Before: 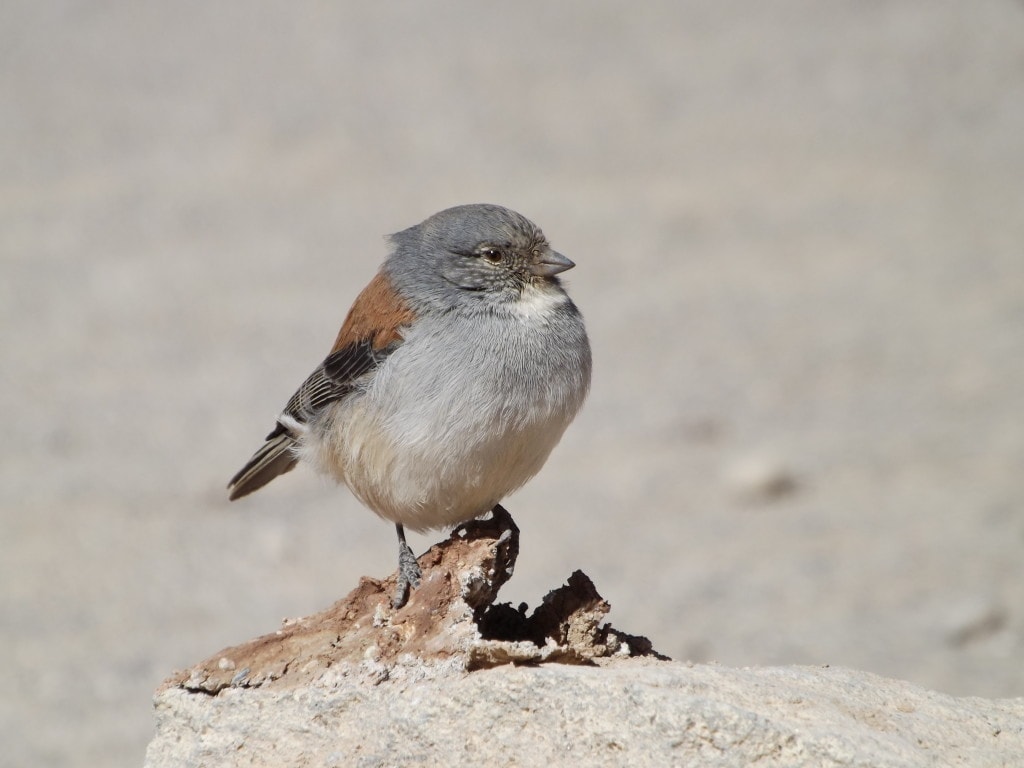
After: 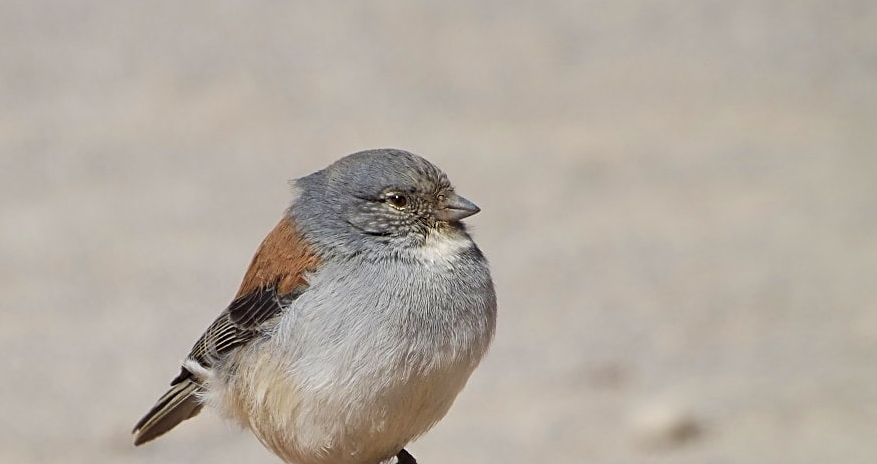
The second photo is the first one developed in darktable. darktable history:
sharpen: on, module defaults
velvia: on, module defaults
crop and rotate: left 9.345%, top 7.22%, right 4.982%, bottom 32.331%
